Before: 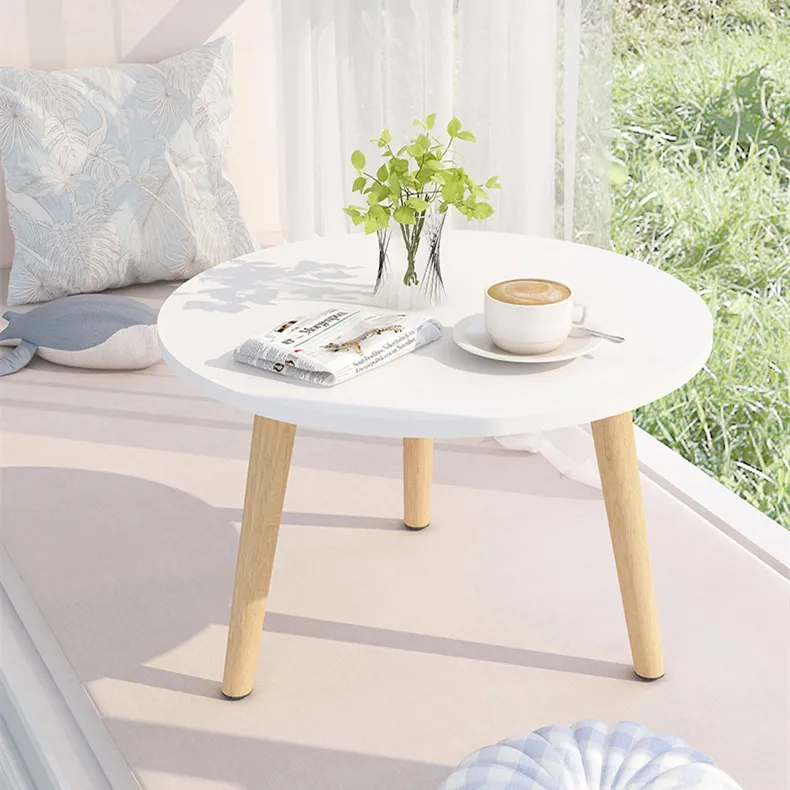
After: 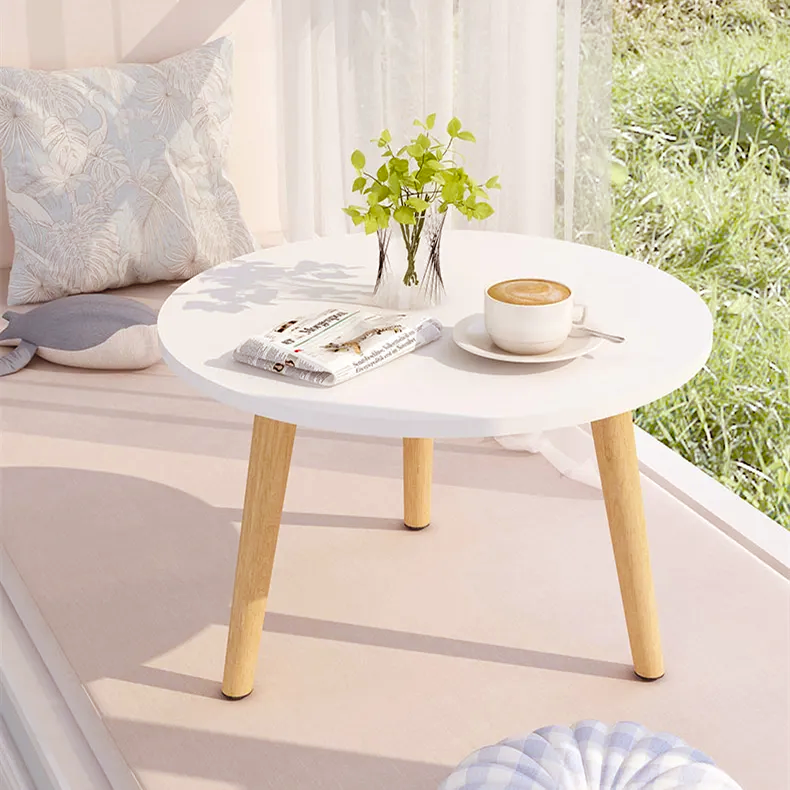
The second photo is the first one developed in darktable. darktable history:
tone curve: curves: ch0 [(0, 0) (0.003, 0.001) (0.011, 0.004) (0.025, 0.011) (0.044, 0.021) (0.069, 0.028) (0.1, 0.036) (0.136, 0.051) (0.177, 0.085) (0.224, 0.127) (0.277, 0.193) (0.335, 0.266) (0.399, 0.338) (0.468, 0.419) (0.543, 0.504) (0.623, 0.593) (0.709, 0.689) (0.801, 0.784) (0.898, 0.888) (1, 1)], preserve colors none
rgb levels: mode RGB, independent channels, levels [[0, 0.5, 1], [0, 0.521, 1], [0, 0.536, 1]]
